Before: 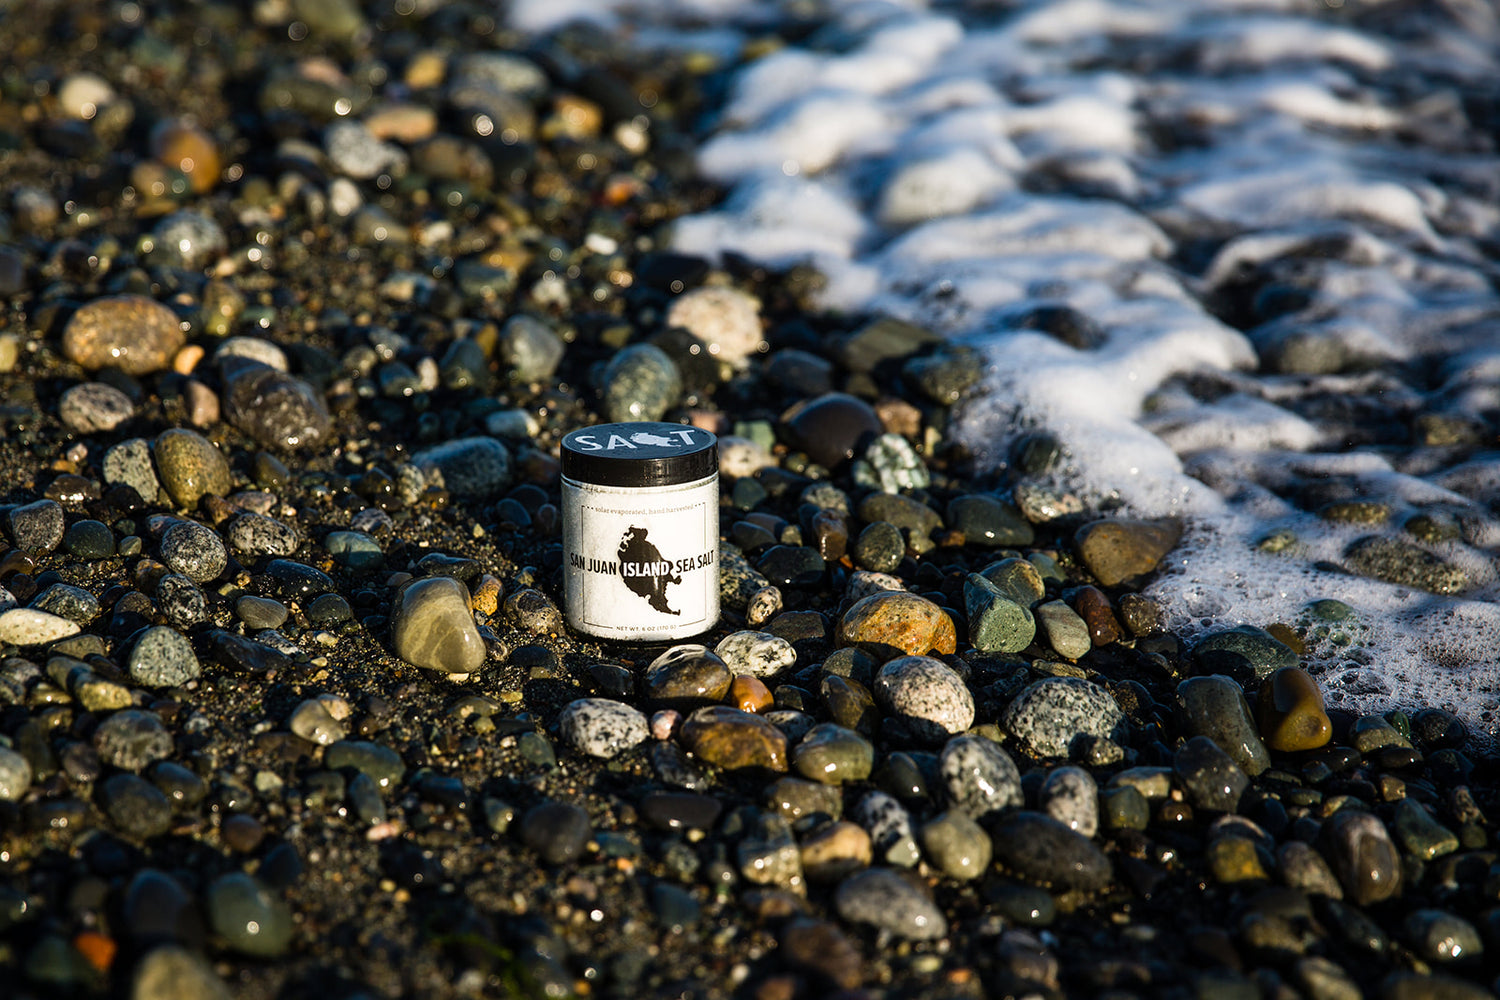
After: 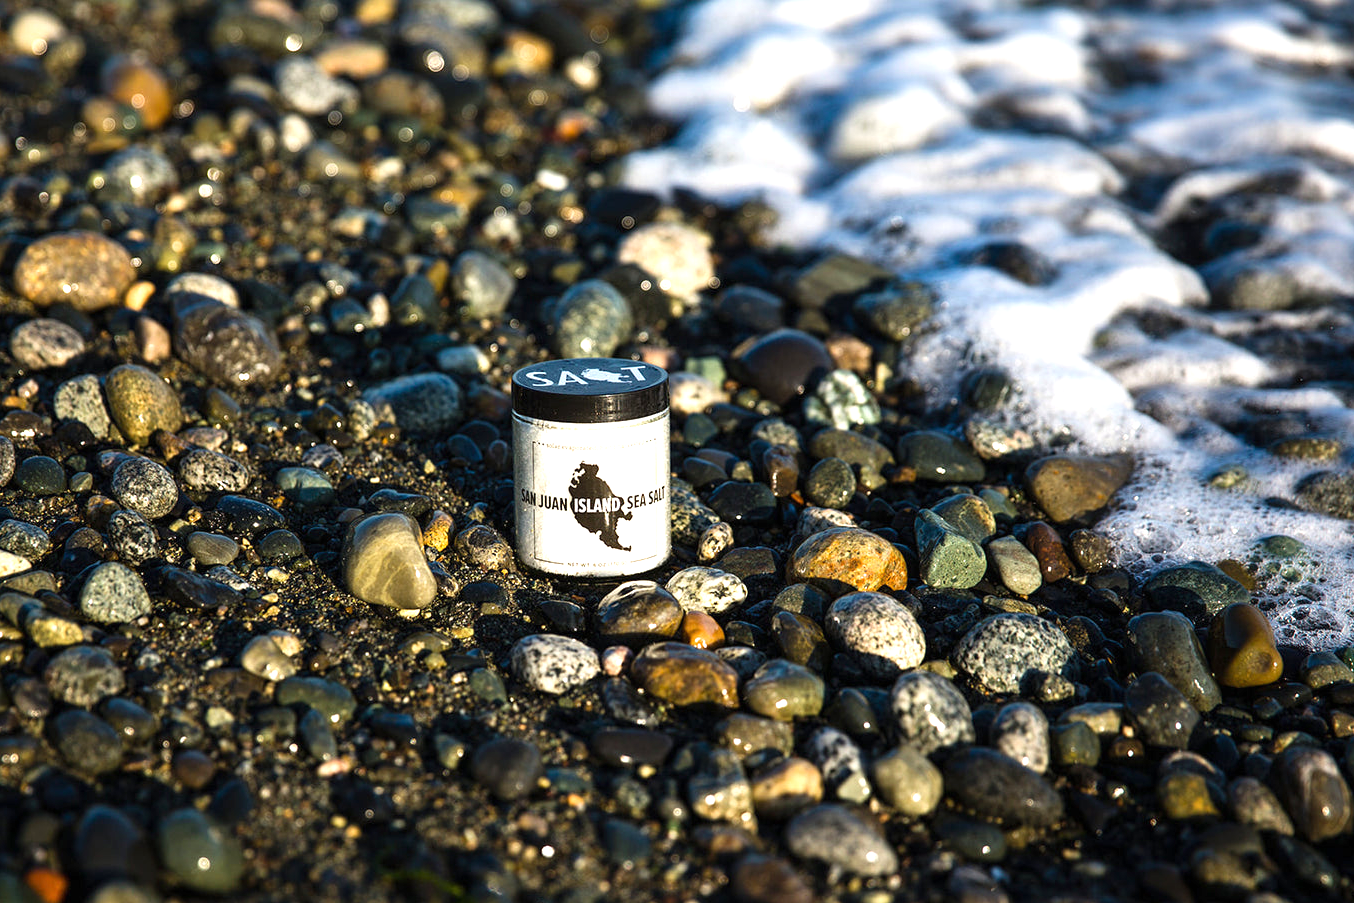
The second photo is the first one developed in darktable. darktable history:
crop: left 3.305%, top 6.436%, right 6.389%, bottom 3.258%
exposure: black level correction 0, exposure 0.7 EV, compensate exposure bias true, compensate highlight preservation false
